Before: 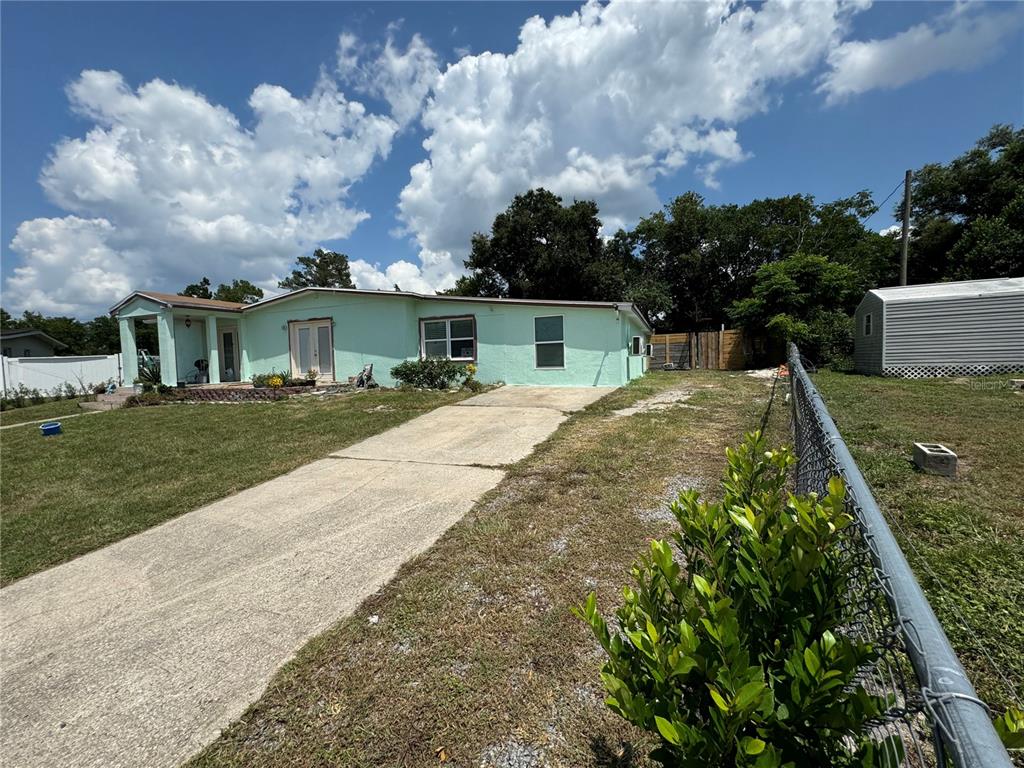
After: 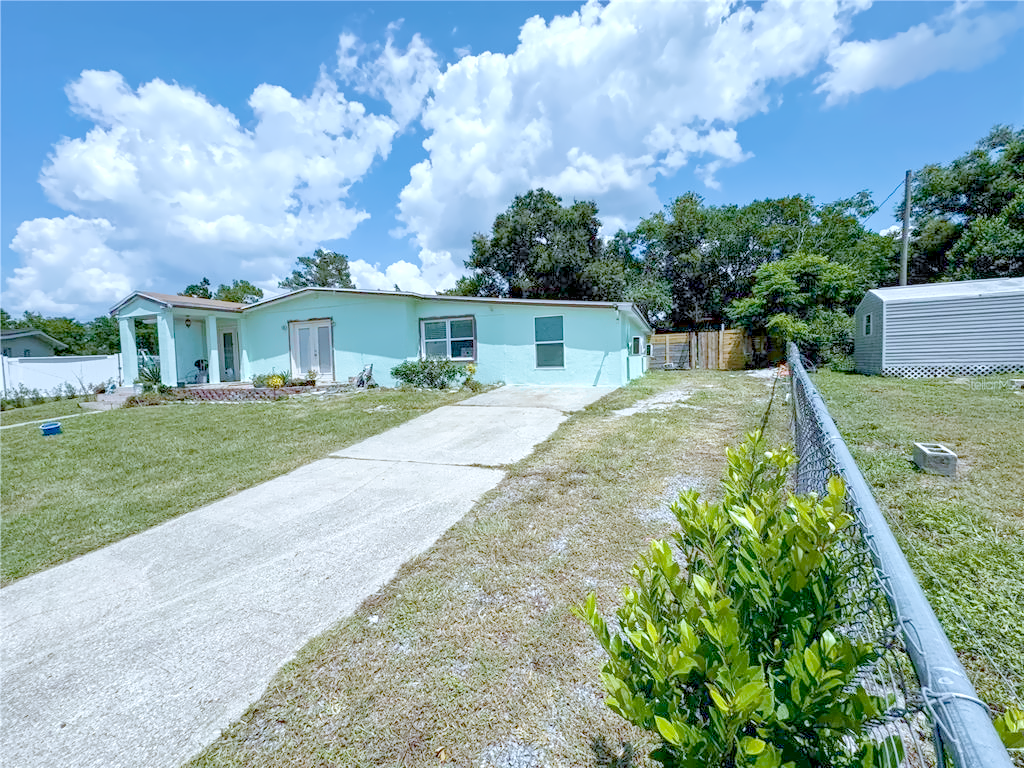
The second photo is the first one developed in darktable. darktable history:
local contrast: on, module defaults
color calibration: x 0.37, y 0.382, temperature 4313.32 K
denoise (profiled): preserve shadows 1.43, scattering 0.005, a [-1, 0, 0], compensate highlight preservation false
haze removal: compatibility mode true, adaptive false
highlight reconstruction: on, module defaults
lens correction: scale 1, crop 1, focal 35, aperture 16, distance 1.55, camera "Canon EOS RP", lens "Canon RF 35mm F1.8 MACRO IS STM"
velvia: on, module defaults
color balance rgb: perceptual saturation grading › global saturation 35%, perceptual saturation grading › highlights -25%, perceptual saturation grading › shadows 50%
